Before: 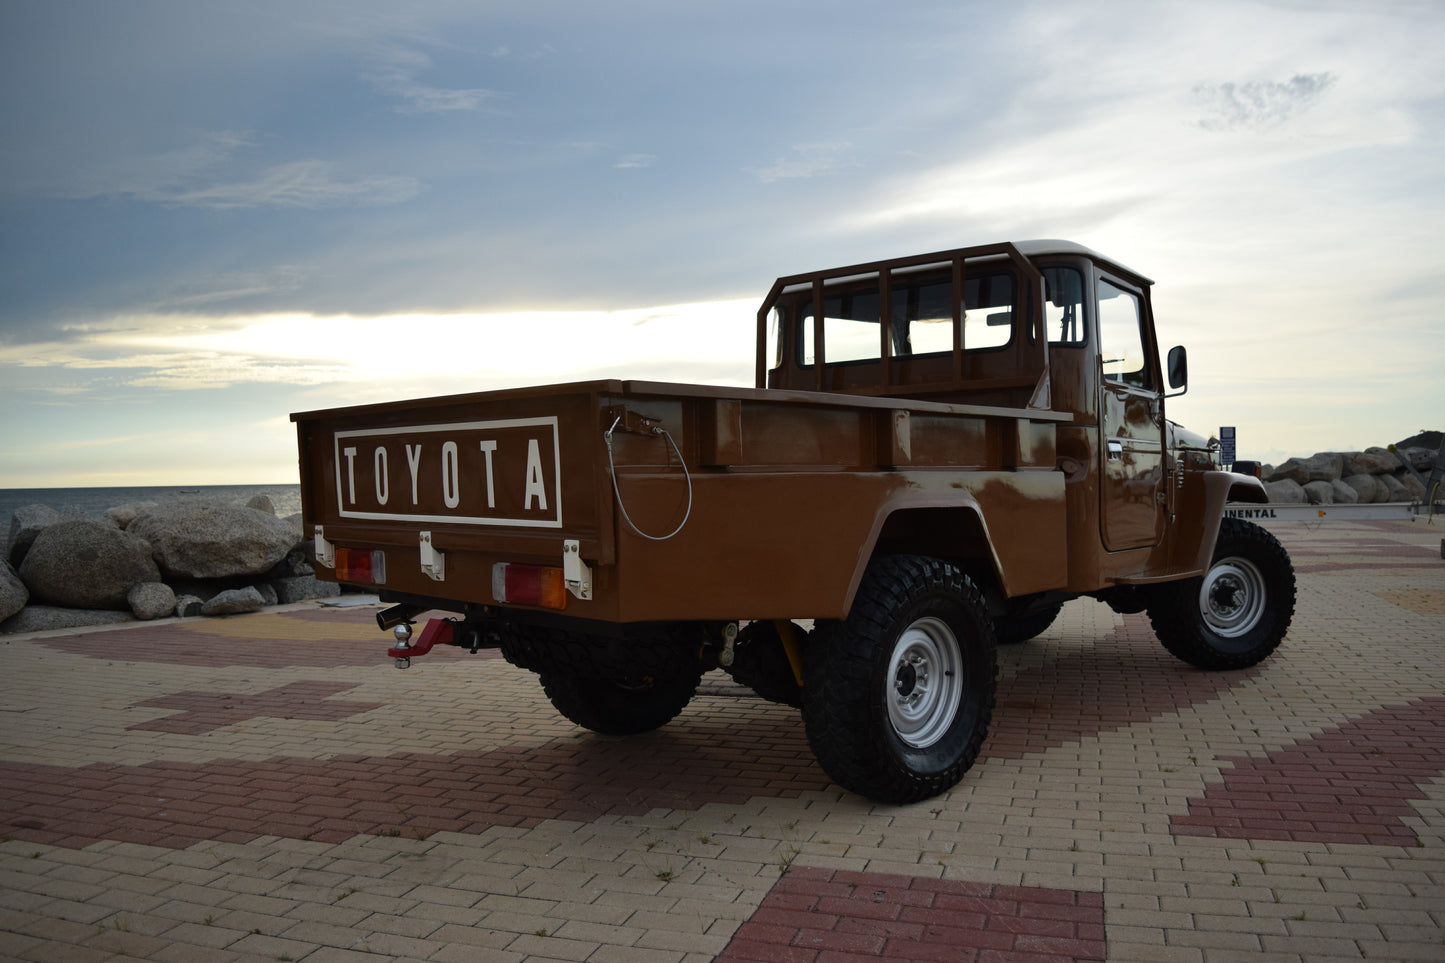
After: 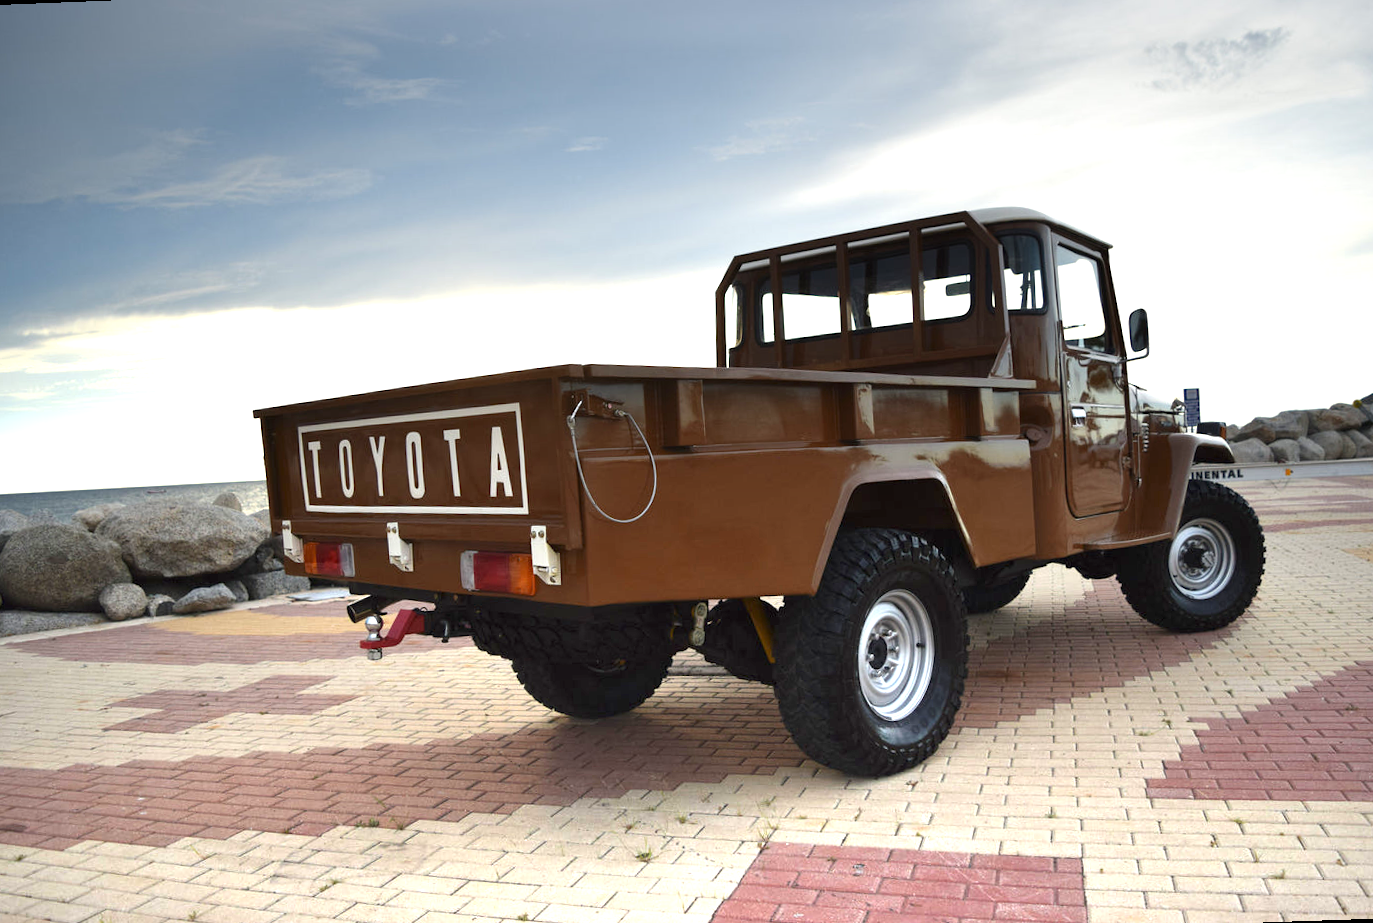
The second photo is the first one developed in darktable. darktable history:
graduated density: density -3.9 EV
rotate and perspective: rotation -2.12°, lens shift (vertical) 0.009, lens shift (horizontal) -0.008, automatic cropping original format, crop left 0.036, crop right 0.964, crop top 0.05, crop bottom 0.959
